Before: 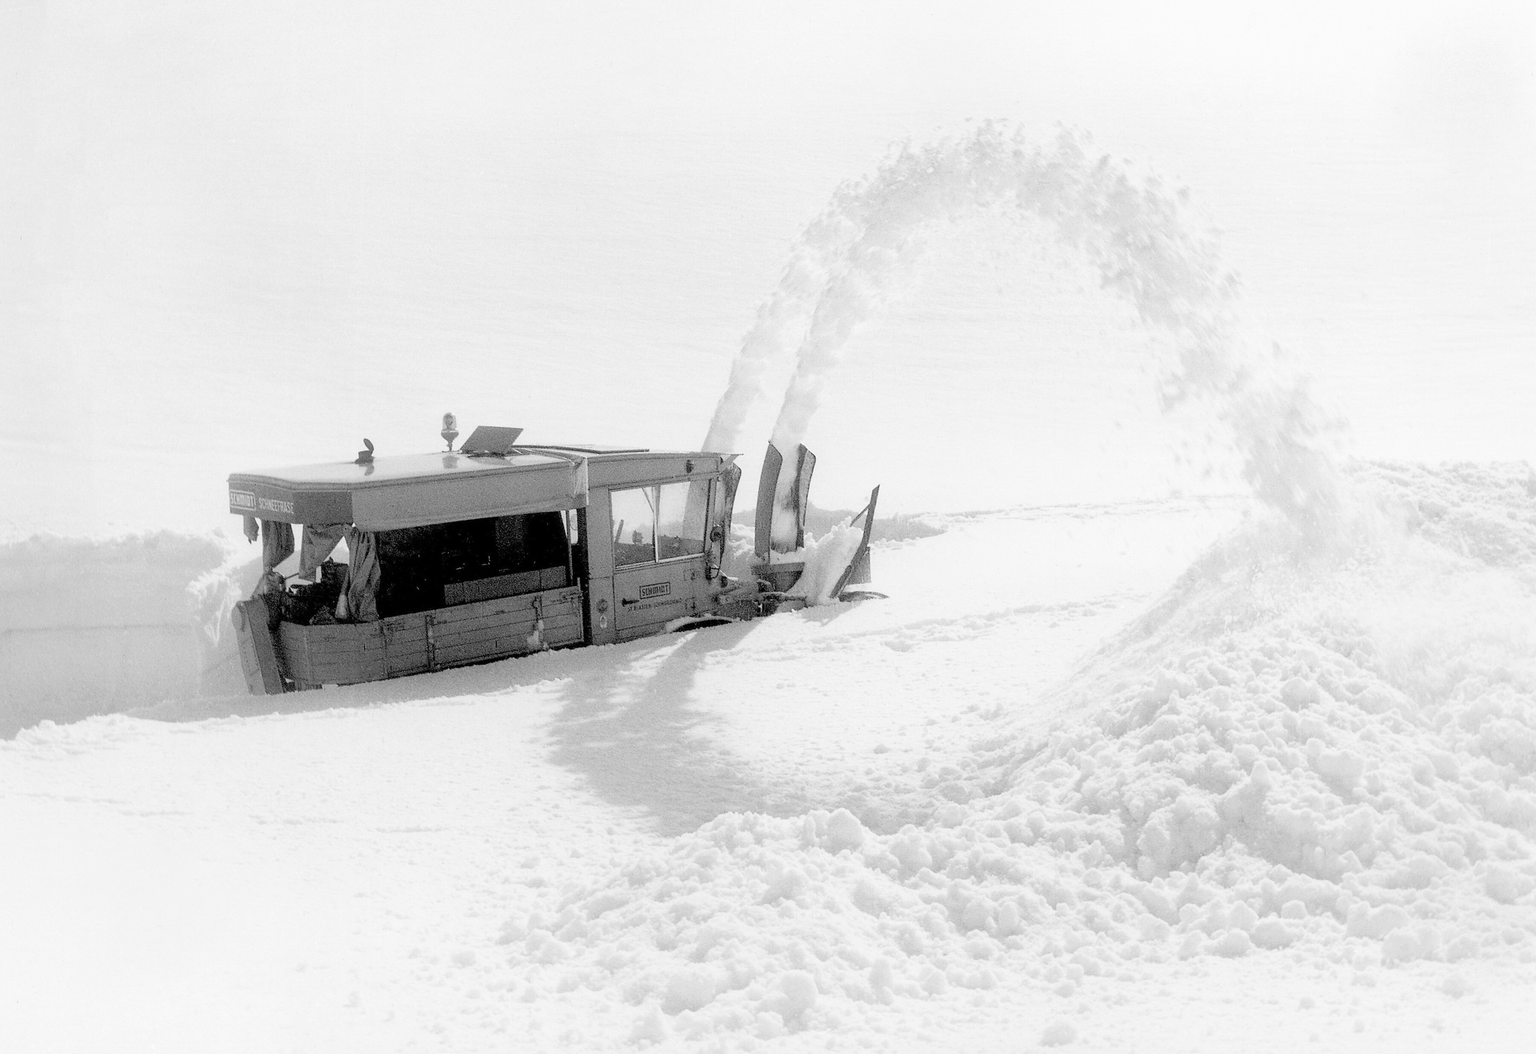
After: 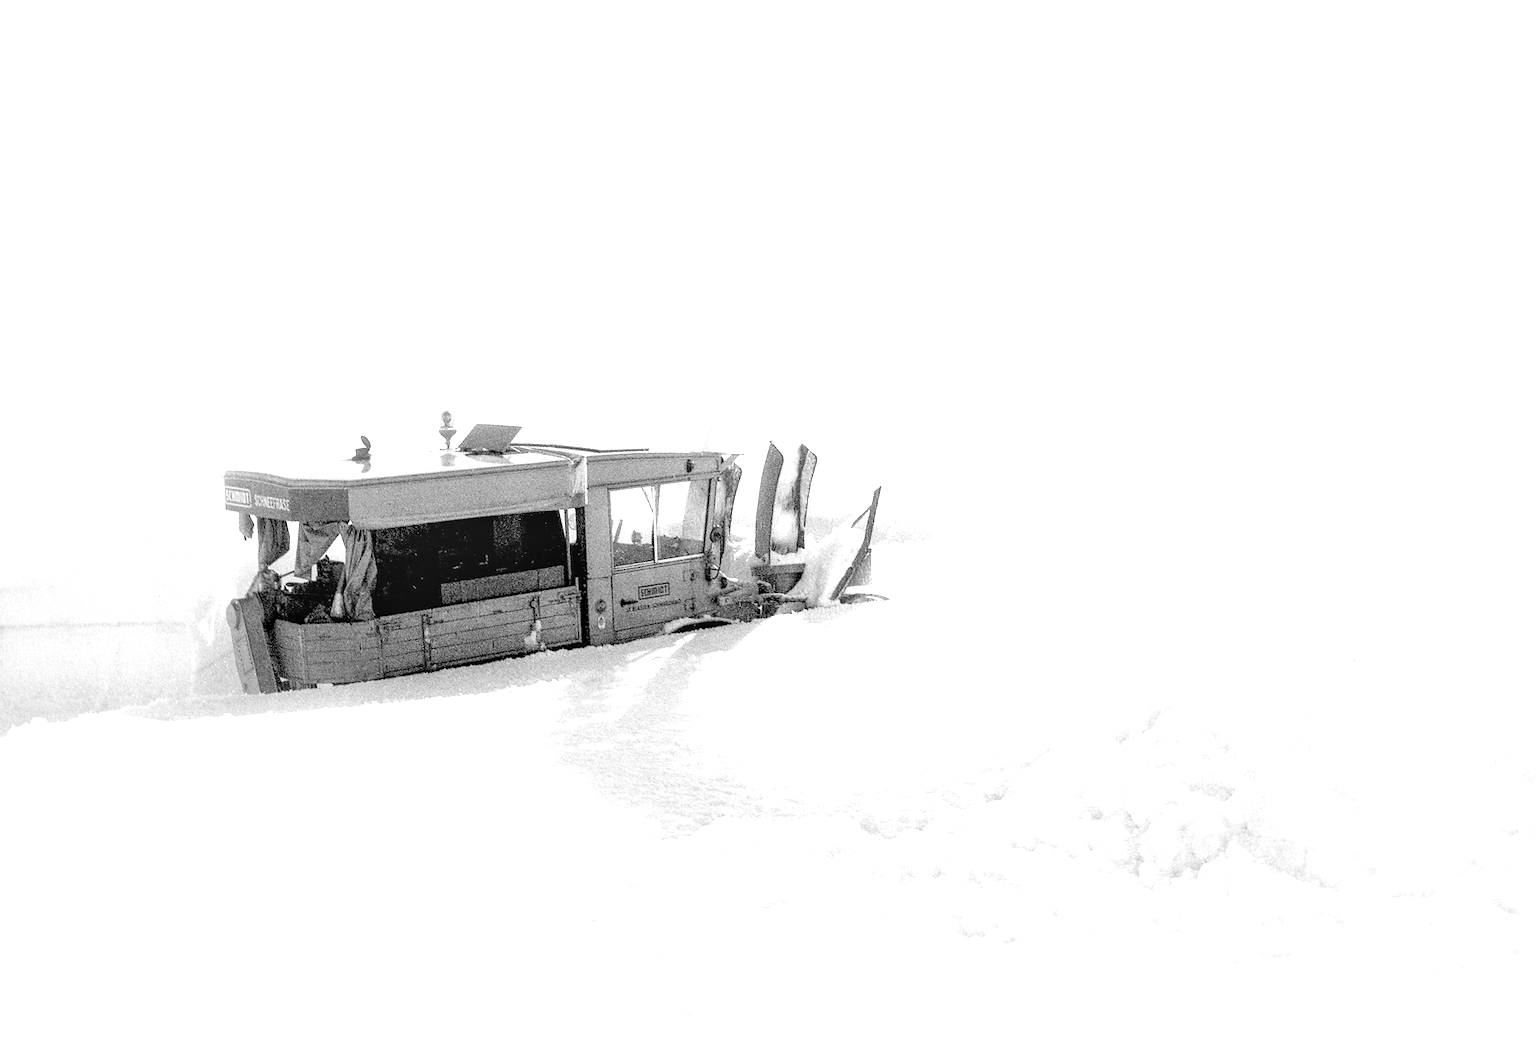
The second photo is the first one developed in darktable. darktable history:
color zones: curves: ch0 [(0.25, 0.5) (0.463, 0.627) (0.484, 0.637) (0.75, 0.5)]
color correction: highlights b* 0.05, saturation 0.523
haze removal: strength 0.304, distance 0.25, compatibility mode true, adaptive false
exposure: black level correction 0.001, exposure 0.499 EV, compensate highlight preservation false
shadows and highlights: radius 112.37, shadows 51.31, white point adjustment 9.05, highlights -2.65, soften with gaussian
vignetting: fall-off start 99.56%, fall-off radius 65.25%, brightness -0.427, saturation -0.208, automatic ratio true
local contrast: detail 130%
crop and rotate: angle -0.391°
